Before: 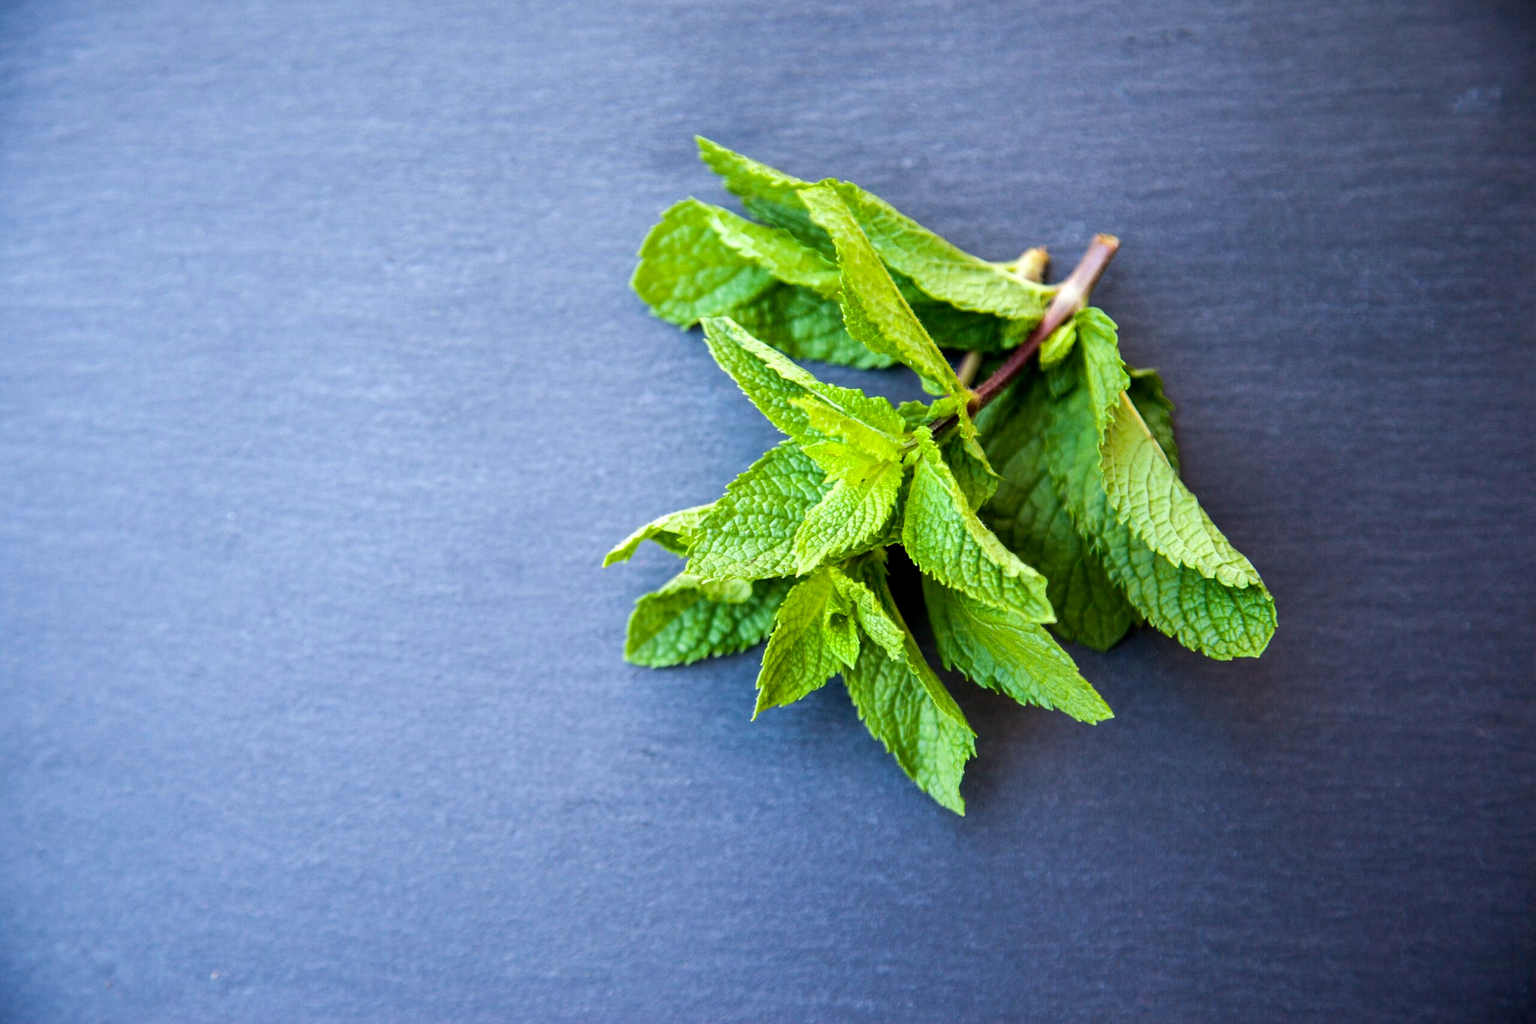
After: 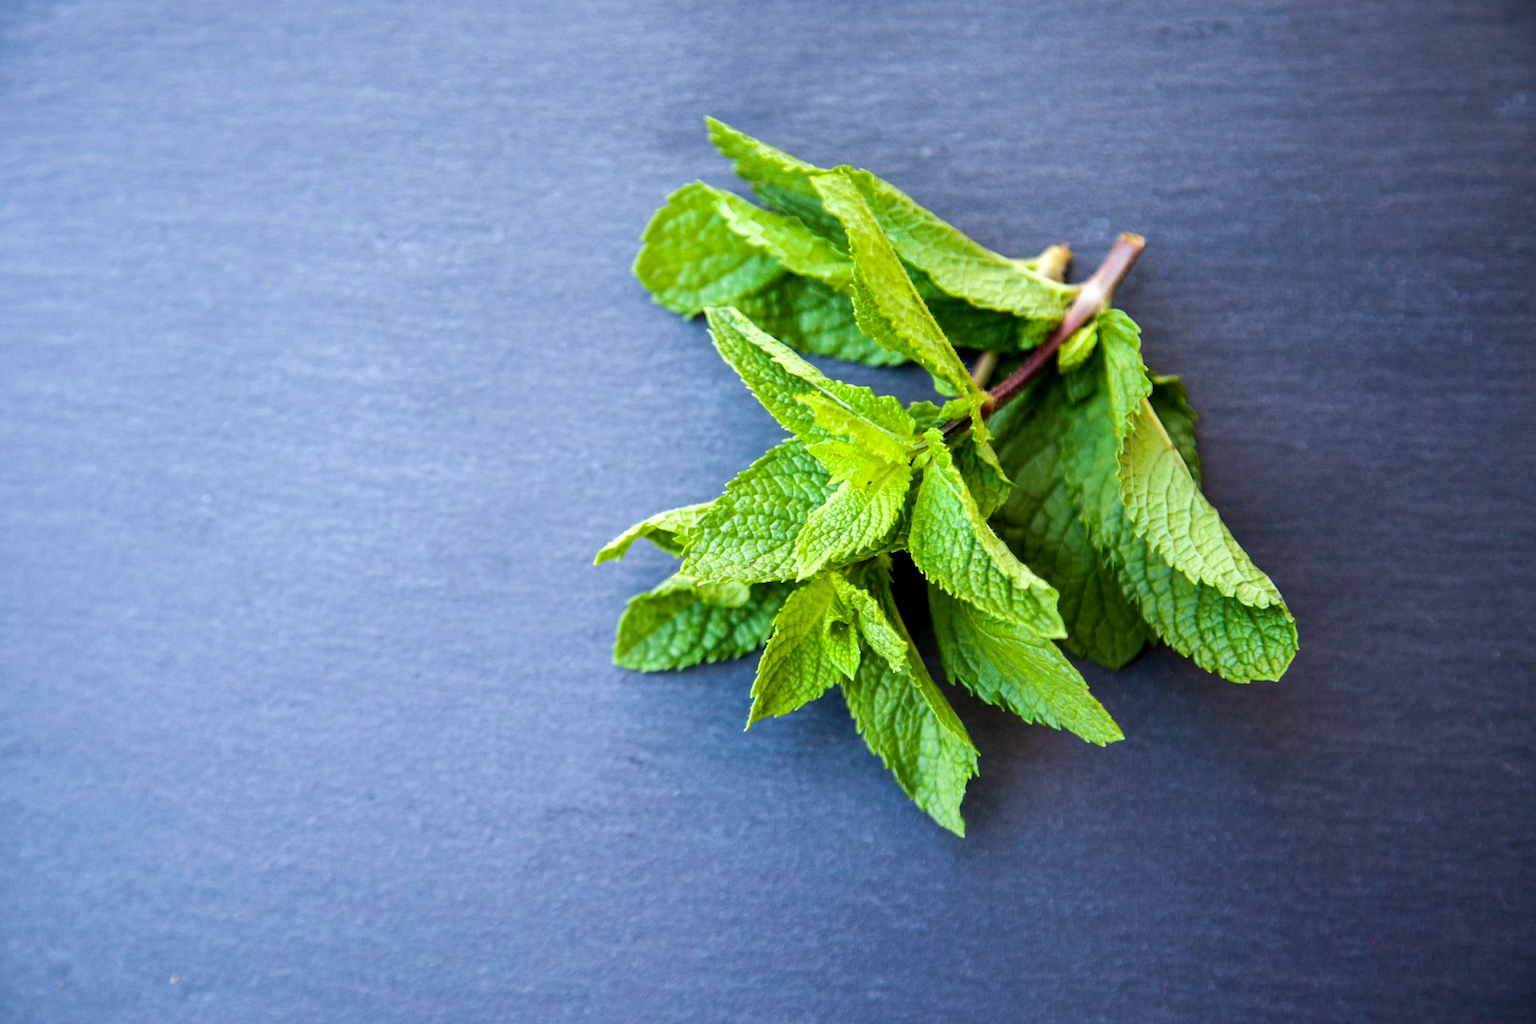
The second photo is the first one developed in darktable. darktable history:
crop and rotate: angle -1.82°
